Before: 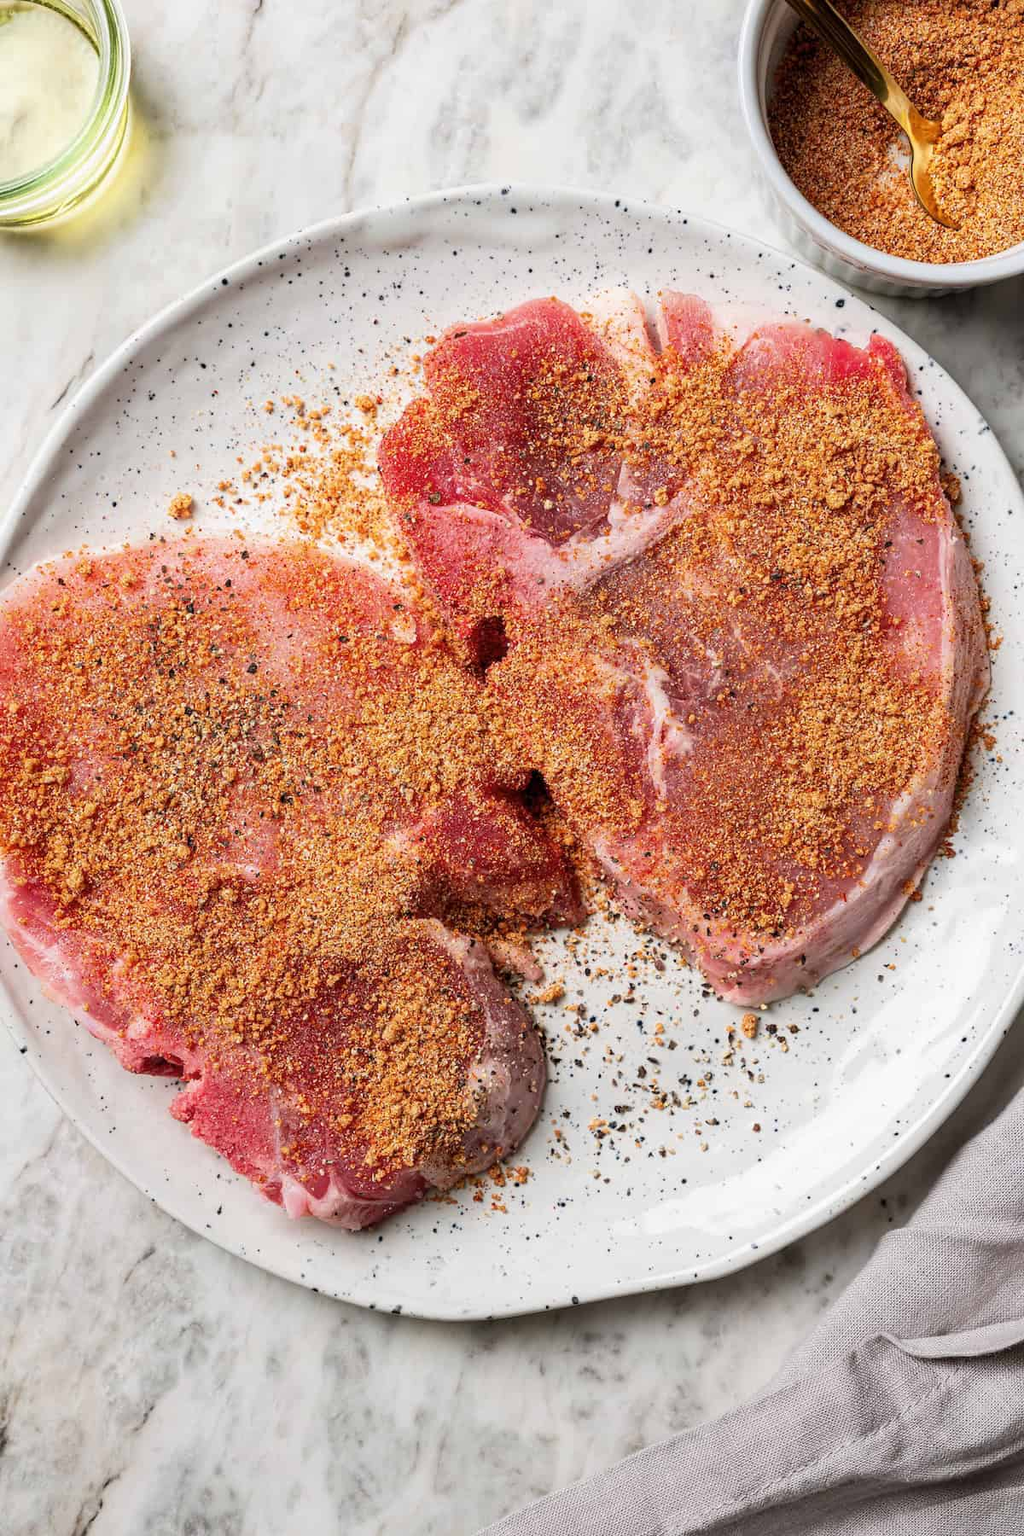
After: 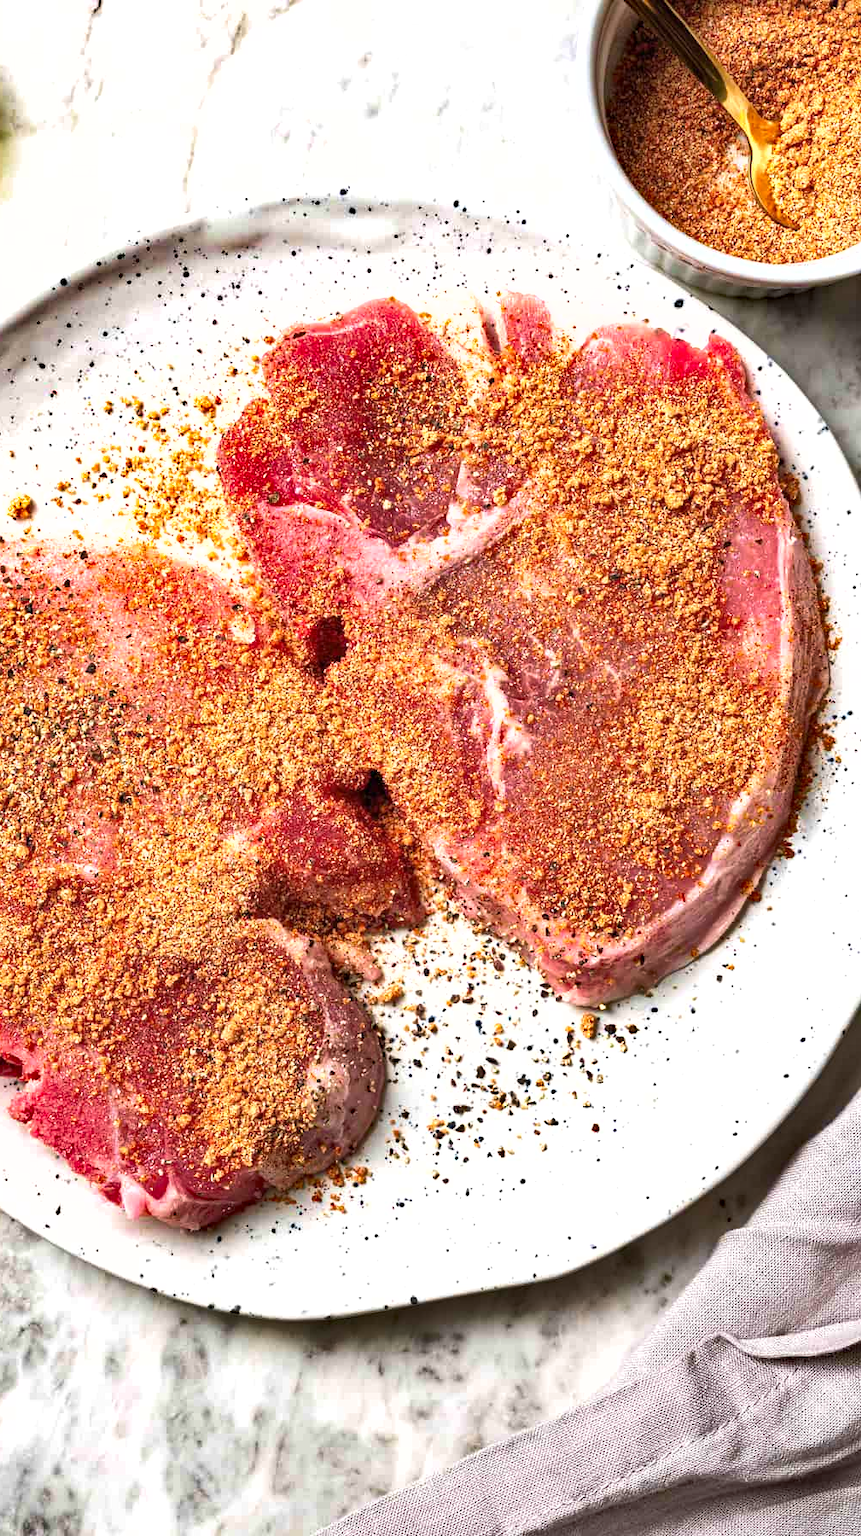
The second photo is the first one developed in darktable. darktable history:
exposure: black level correction 0, exposure 0.702 EV, compensate highlight preservation false
haze removal: strength 0.288, distance 0.245, compatibility mode true, adaptive false
crop: left 15.803%
velvia: on, module defaults
shadows and highlights: low approximation 0.01, soften with gaussian
